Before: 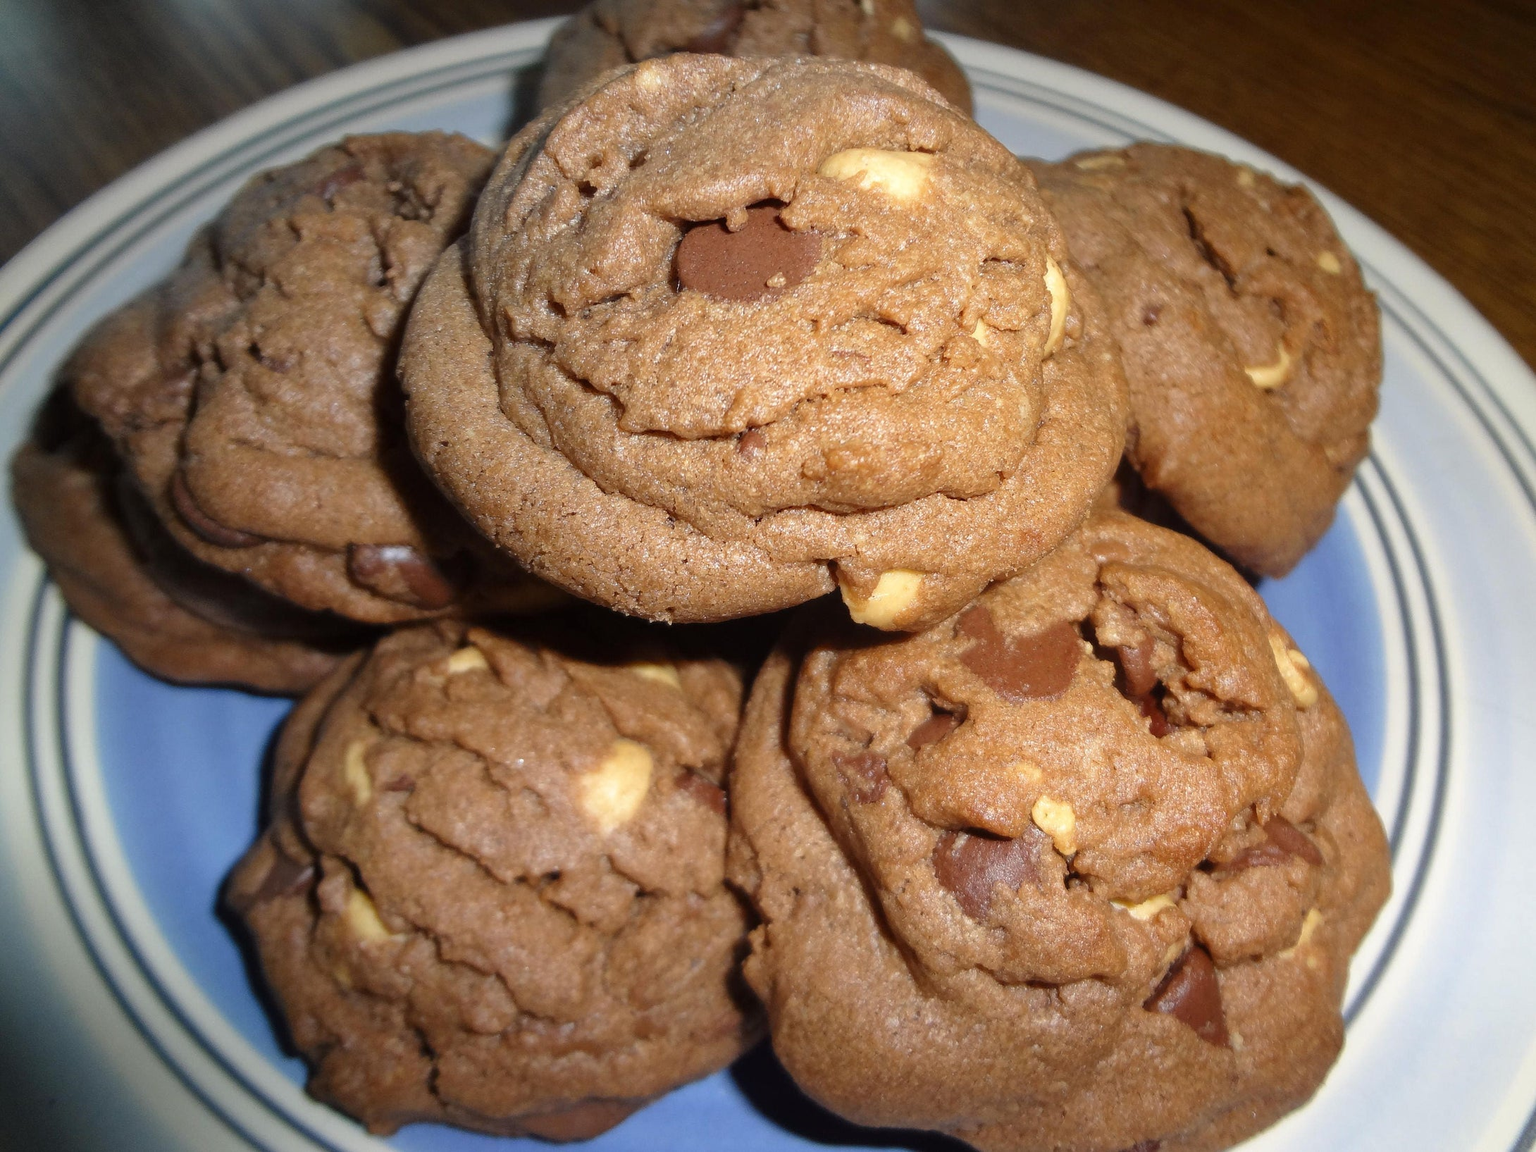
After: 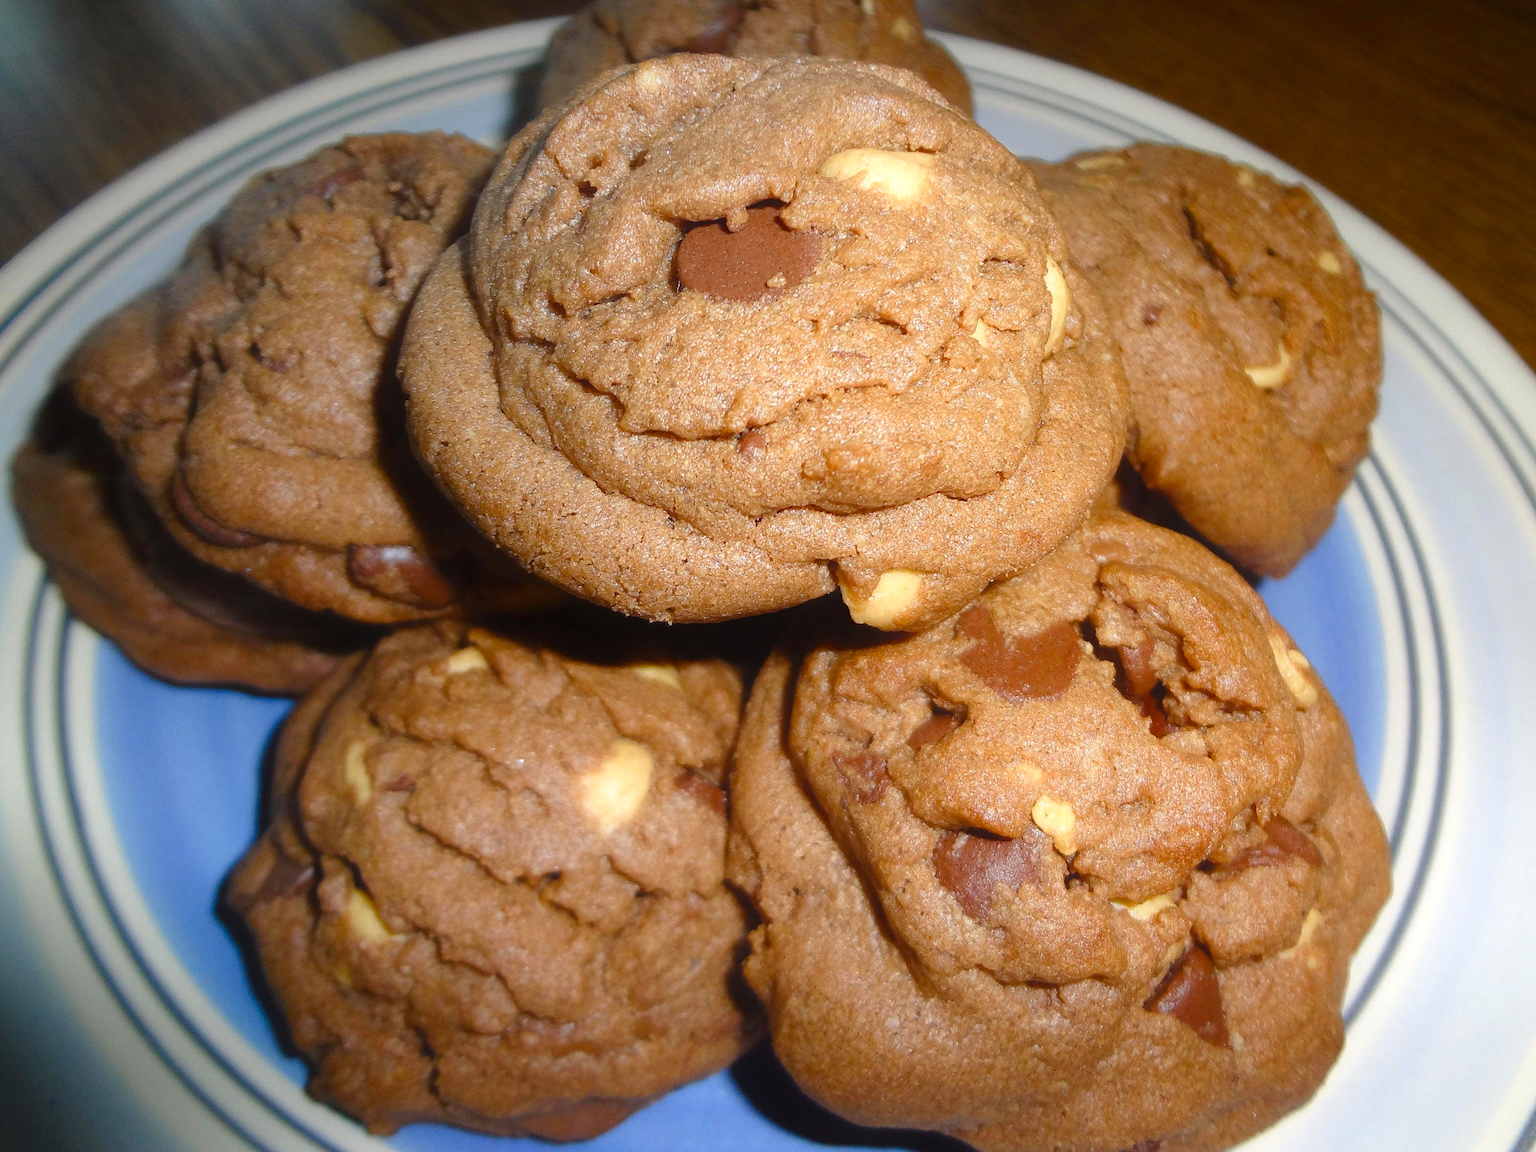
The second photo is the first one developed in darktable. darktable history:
color balance rgb: linear chroma grading › shadows 32%, linear chroma grading › global chroma -2%, linear chroma grading › mid-tones 4%, perceptual saturation grading › global saturation -2%, perceptual saturation grading › highlights -8%, perceptual saturation grading › mid-tones 8%, perceptual saturation grading › shadows 4%, perceptual brilliance grading › highlights 8%, perceptual brilliance grading › mid-tones 4%, perceptual brilliance grading › shadows 2%, global vibrance 16%, saturation formula JzAzBz (2021)
contrast equalizer: y [[0.5, 0.486, 0.447, 0.446, 0.489, 0.5], [0.5 ×6], [0.5 ×6], [0 ×6], [0 ×6]]
